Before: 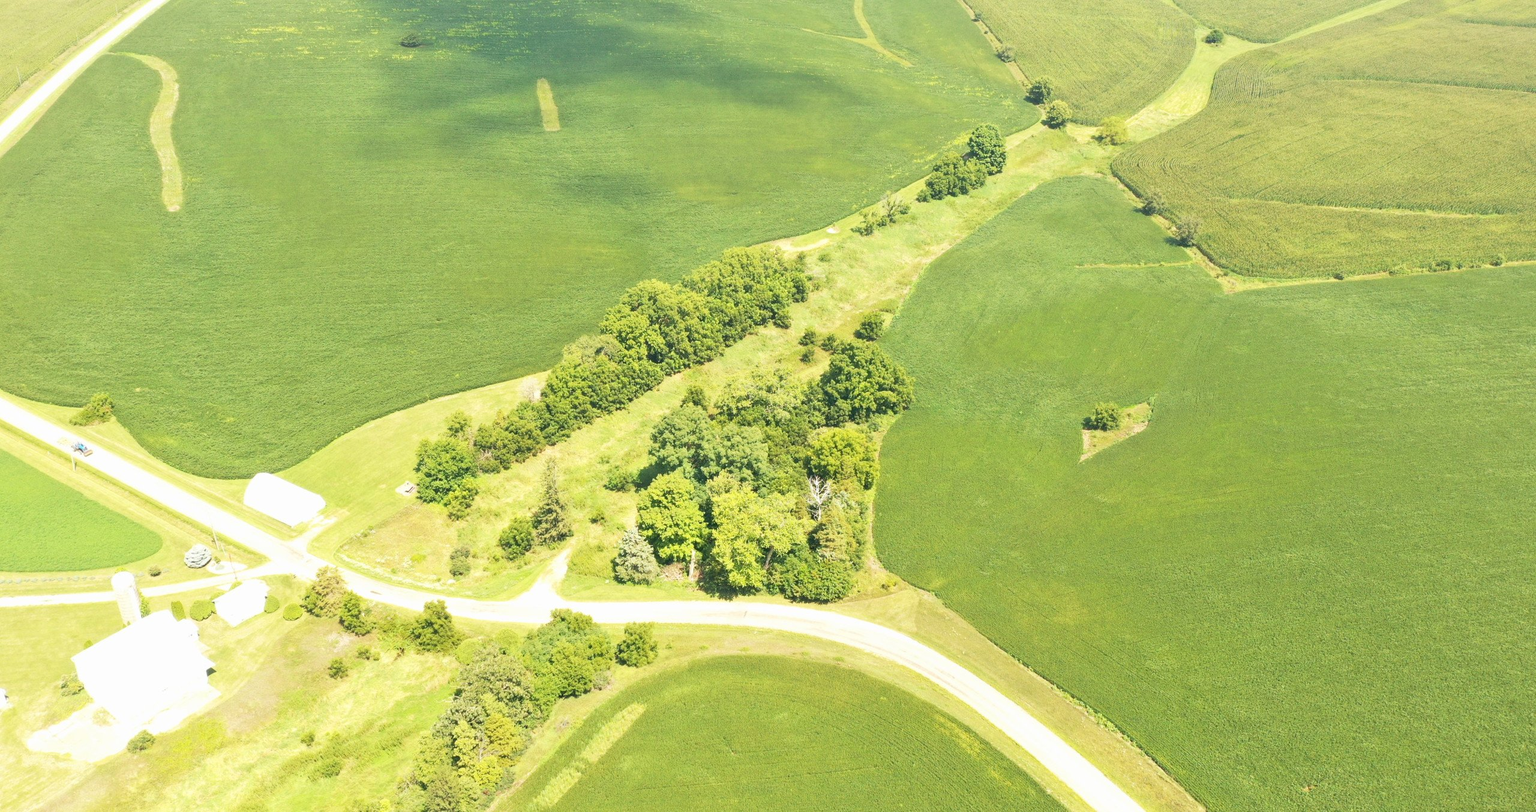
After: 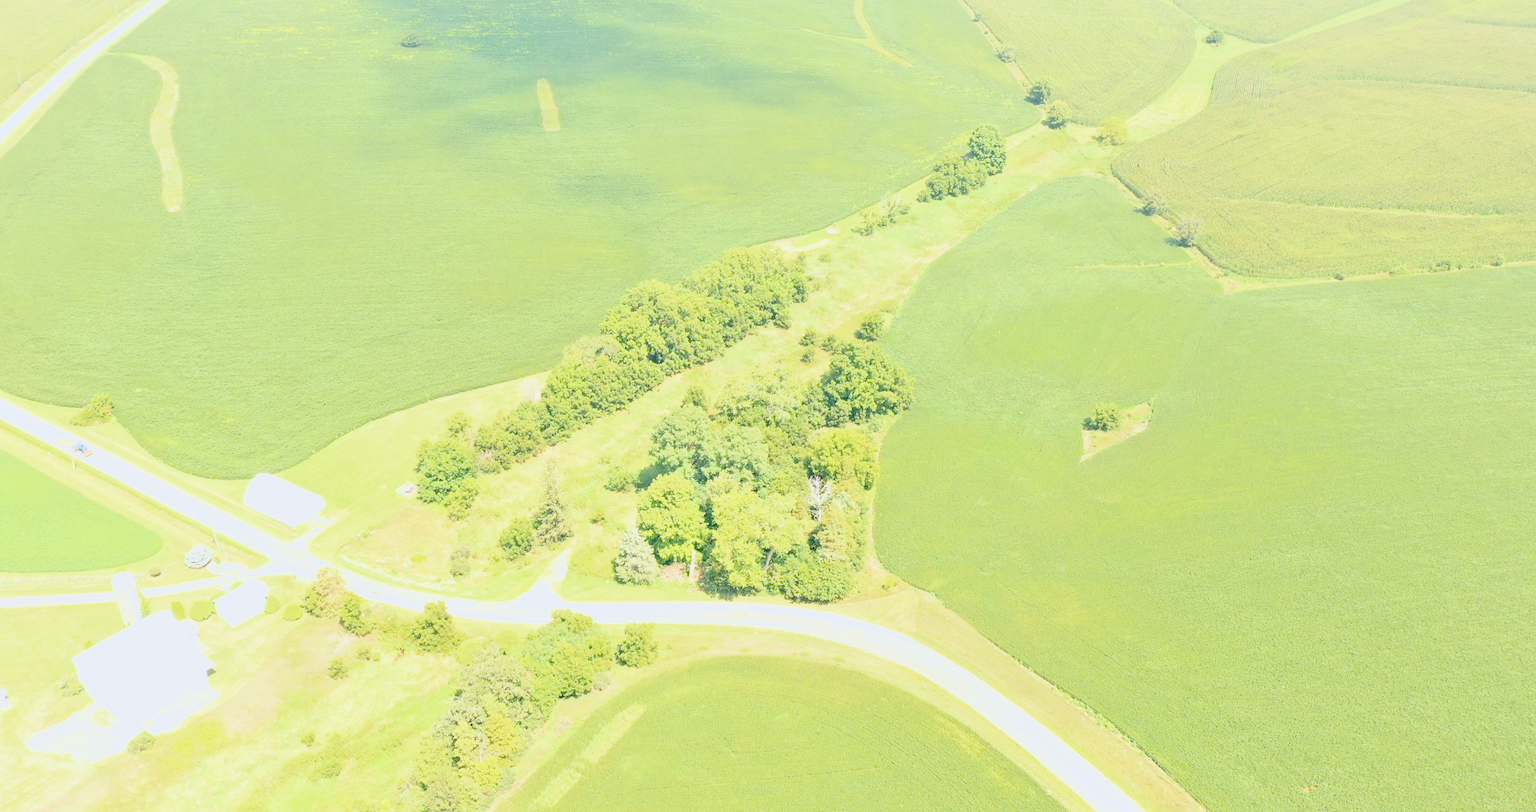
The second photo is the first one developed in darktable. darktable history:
exposure: black level correction 0, exposure 1.3 EV, compensate exposure bias true, compensate highlight preservation false
tone curve: curves: ch0 [(0, 0) (0.003, 0.047) (0.011, 0.051) (0.025, 0.061) (0.044, 0.075) (0.069, 0.09) (0.1, 0.102) (0.136, 0.125) (0.177, 0.173) (0.224, 0.226) (0.277, 0.303) (0.335, 0.388) (0.399, 0.469) (0.468, 0.545) (0.543, 0.623) (0.623, 0.695) (0.709, 0.766) (0.801, 0.832) (0.898, 0.905) (1, 1)], preserve colors none
filmic rgb: black relative exposure -7.15 EV, white relative exposure 5.36 EV, hardness 3.02, color science v6 (2022)
white balance: red 0.976, blue 1.04
